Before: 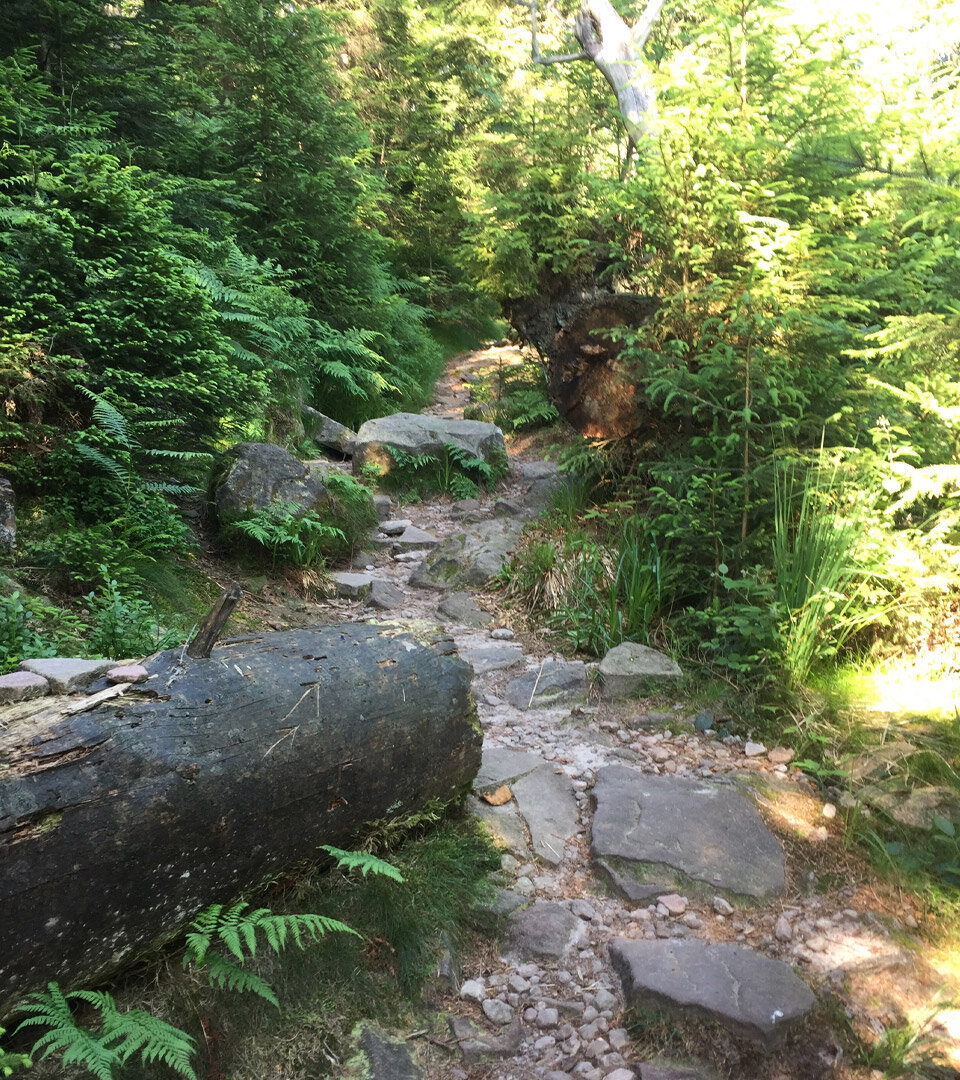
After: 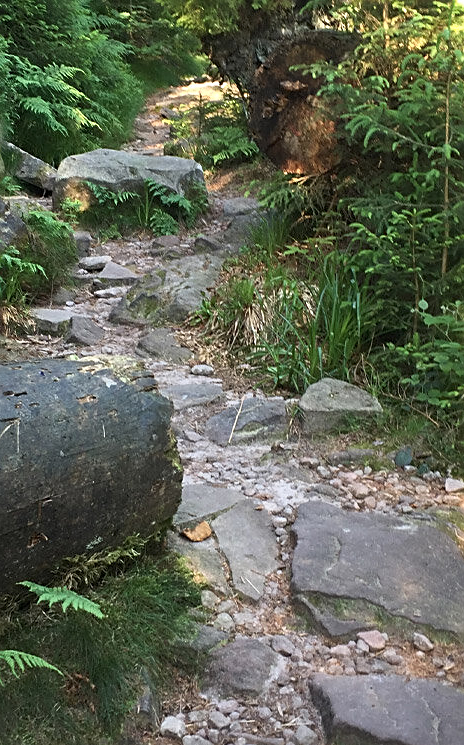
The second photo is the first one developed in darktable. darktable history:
sharpen: on, module defaults
shadows and highlights: shadows 1.34, highlights 41.68
crop: left 31.319%, top 24.473%, right 20.305%, bottom 6.472%
